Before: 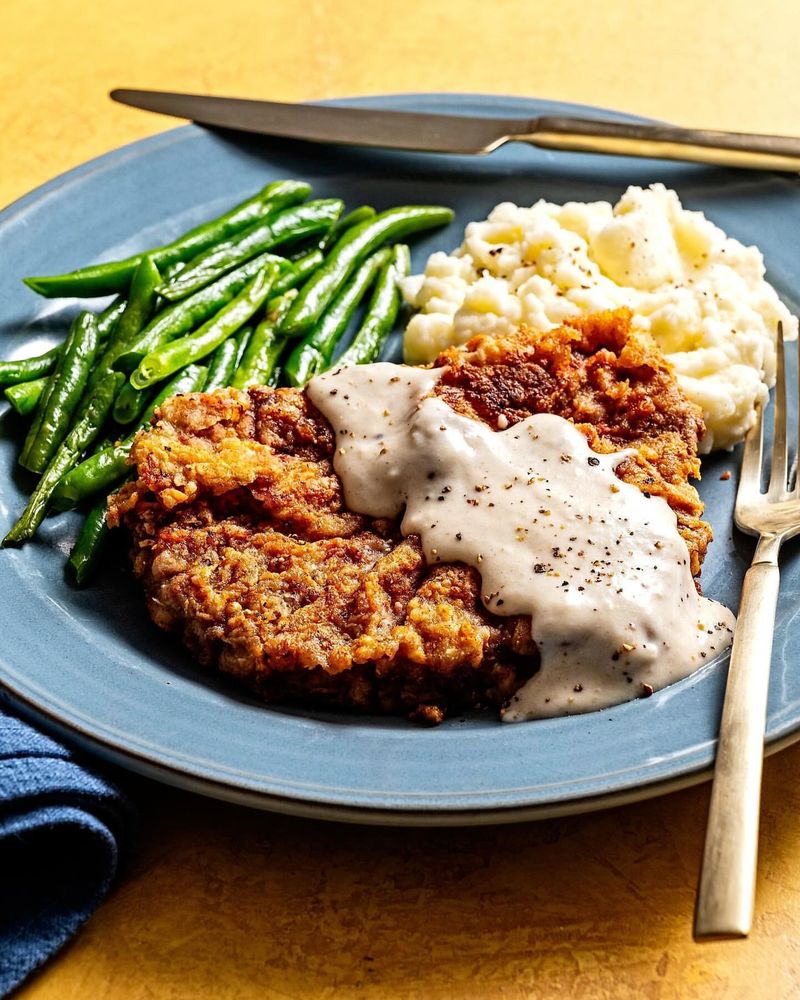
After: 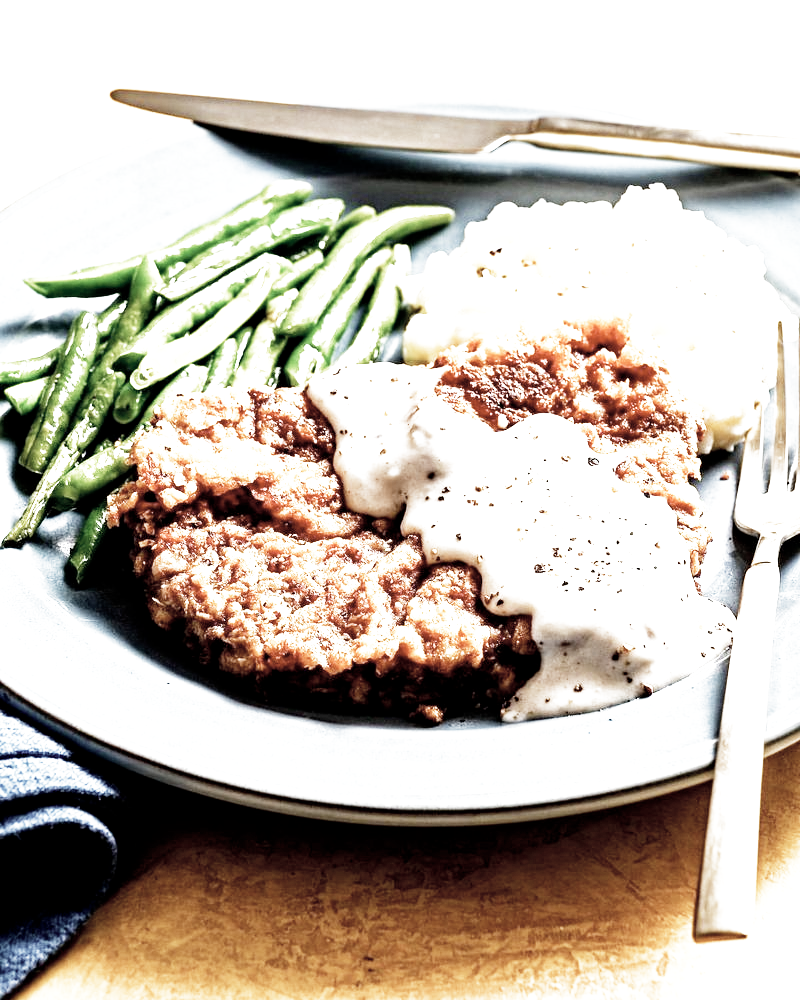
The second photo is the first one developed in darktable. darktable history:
exposure: exposure 1.15 EV, compensate highlight preservation false
color correction: saturation 0.5
filmic rgb: middle gray luminance 10%, black relative exposure -8.61 EV, white relative exposure 3.3 EV, threshold 6 EV, target black luminance 0%, hardness 5.2, latitude 44.69%, contrast 1.302, highlights saturation mix 5%, shadows ↔ highlights balance 24.64%, add noise in highlights 0, preserve chrominance no, color science v3 (2019), use custom middle-gray values true, iterations of high-quality reconstruction 0, contrast in highlights soft, enable highlight reconstruction true
